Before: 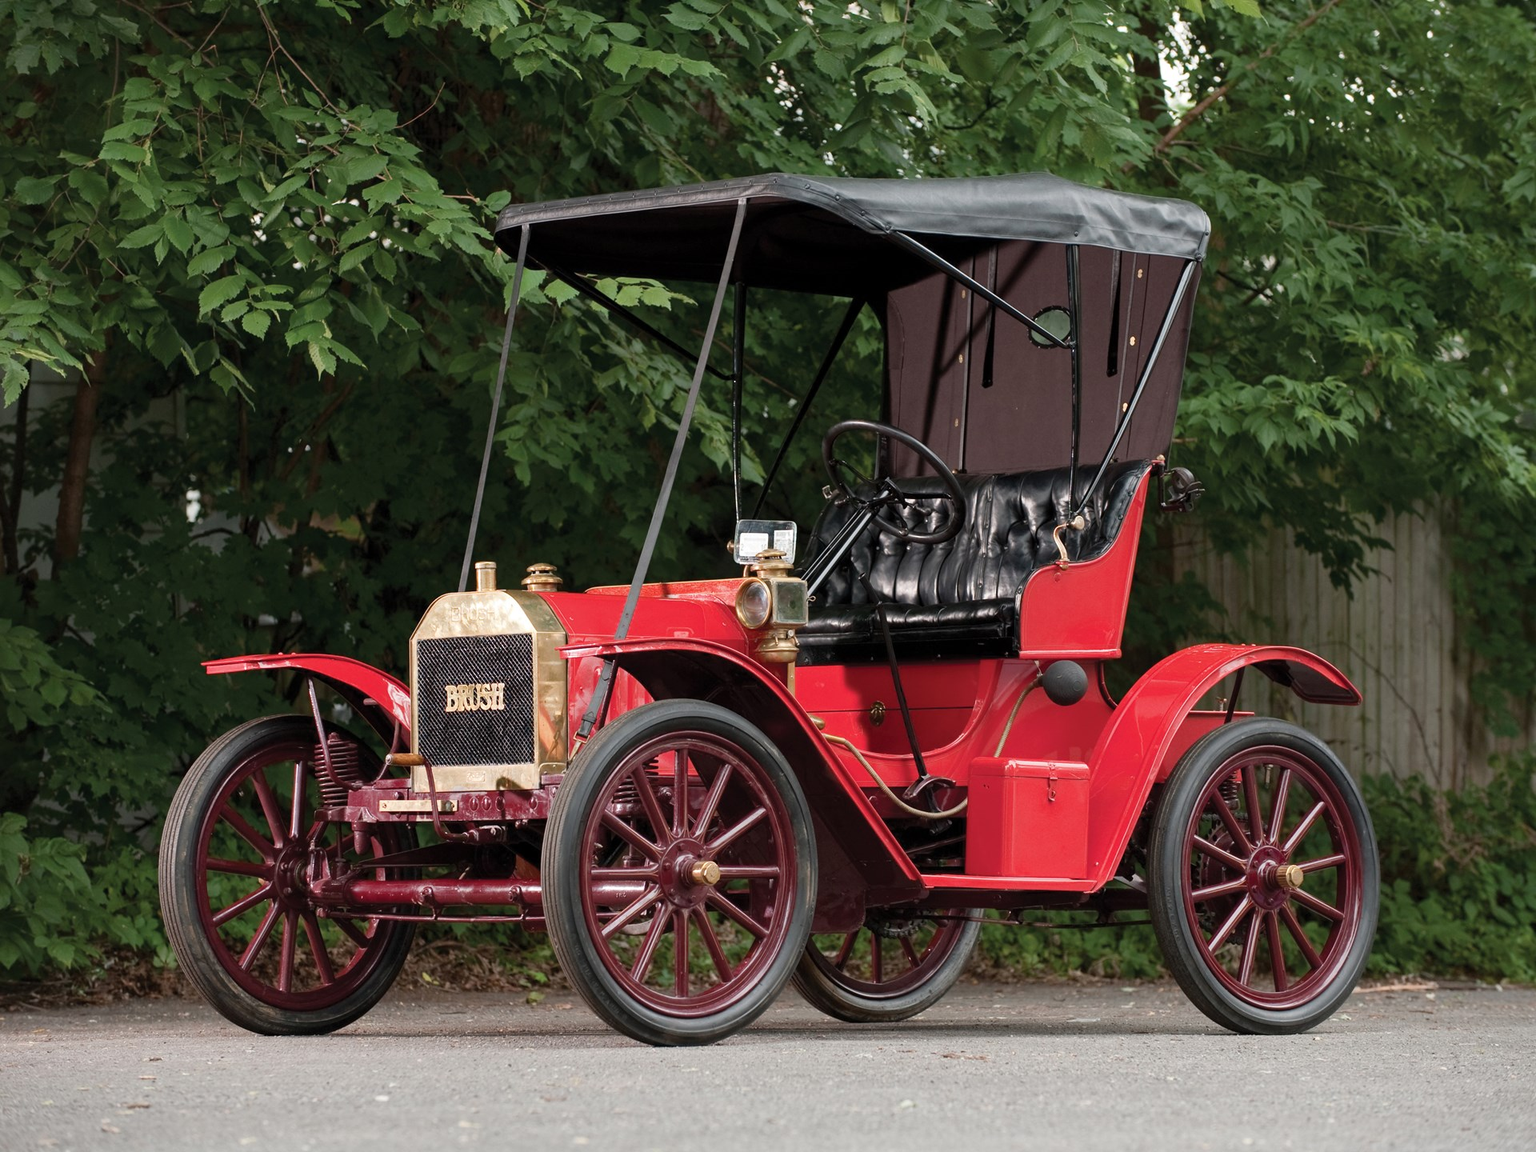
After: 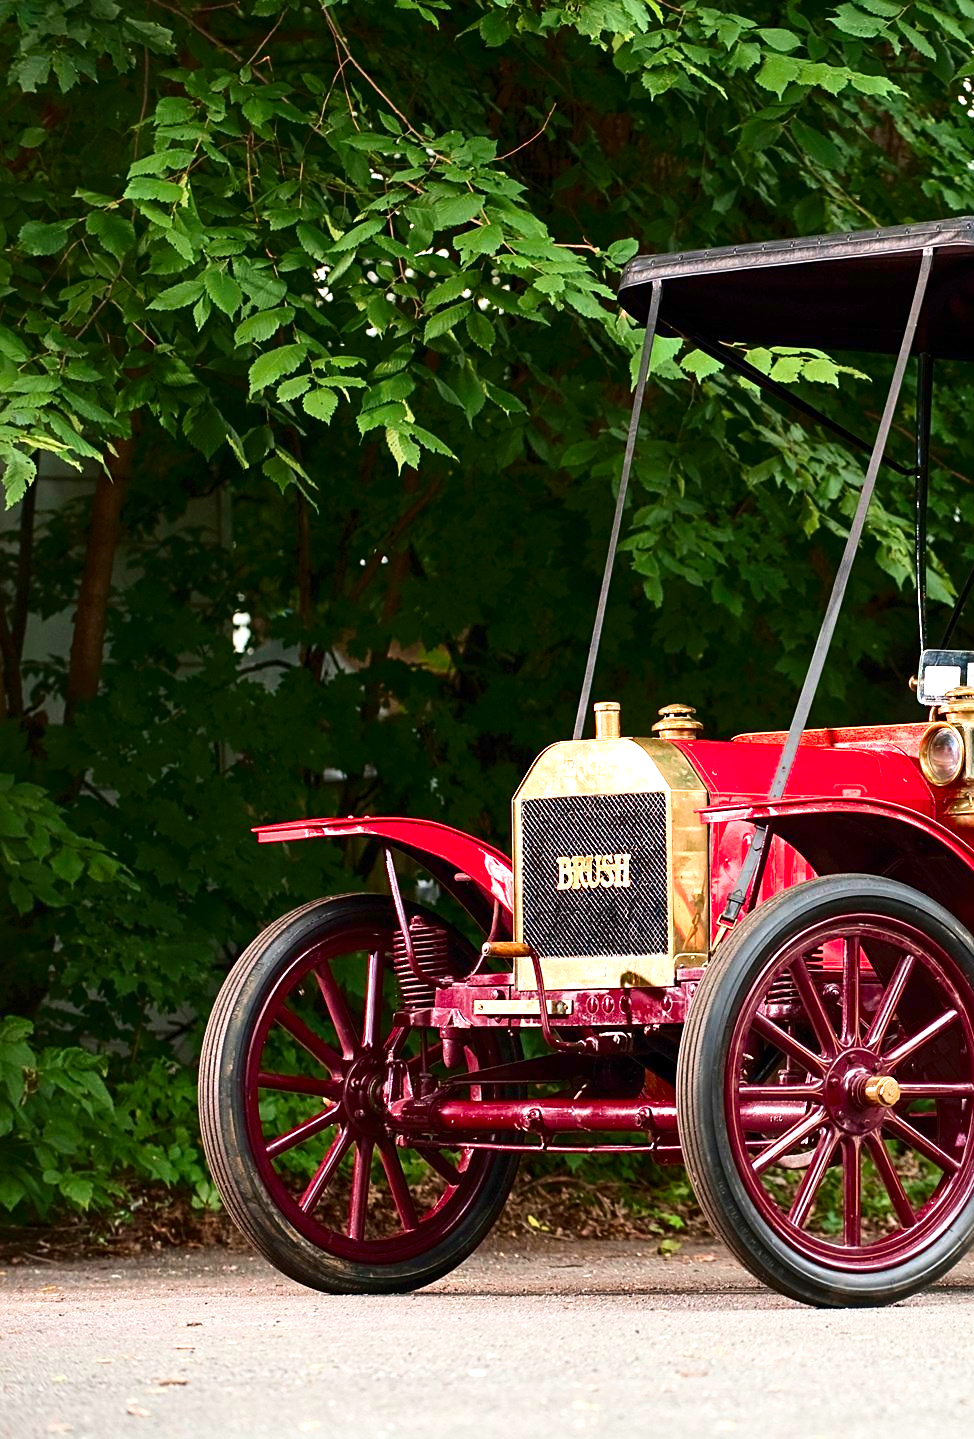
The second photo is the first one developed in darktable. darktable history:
velvia: on, module defaults
crop and rotate: left 0.021%, top 0%, right 49.211%
exposure: black level correction 0, exposure 1.001 EV, compensate highlight preservation false
color balance rgb: shadows lift › luminance -20.402%, linear chroma grading › global chroma 15.478%, perceptual saturation grading › global saturation -0.144%, contrast -9.497%
sharpen: on, module defaults
contrast brightness saturation: contrast 0.208, brightness -0.103, saturation 0.206
tone equalizer: edges refinement/feathering 500, mask exposure compensation -1.57 EV, preserve details no
